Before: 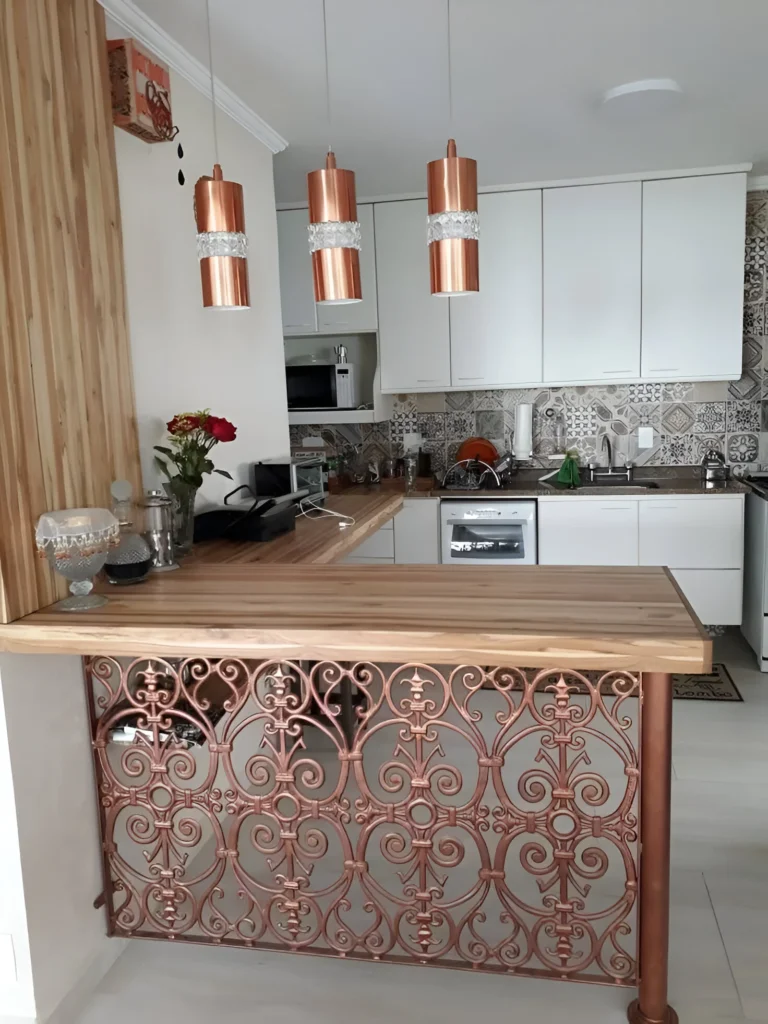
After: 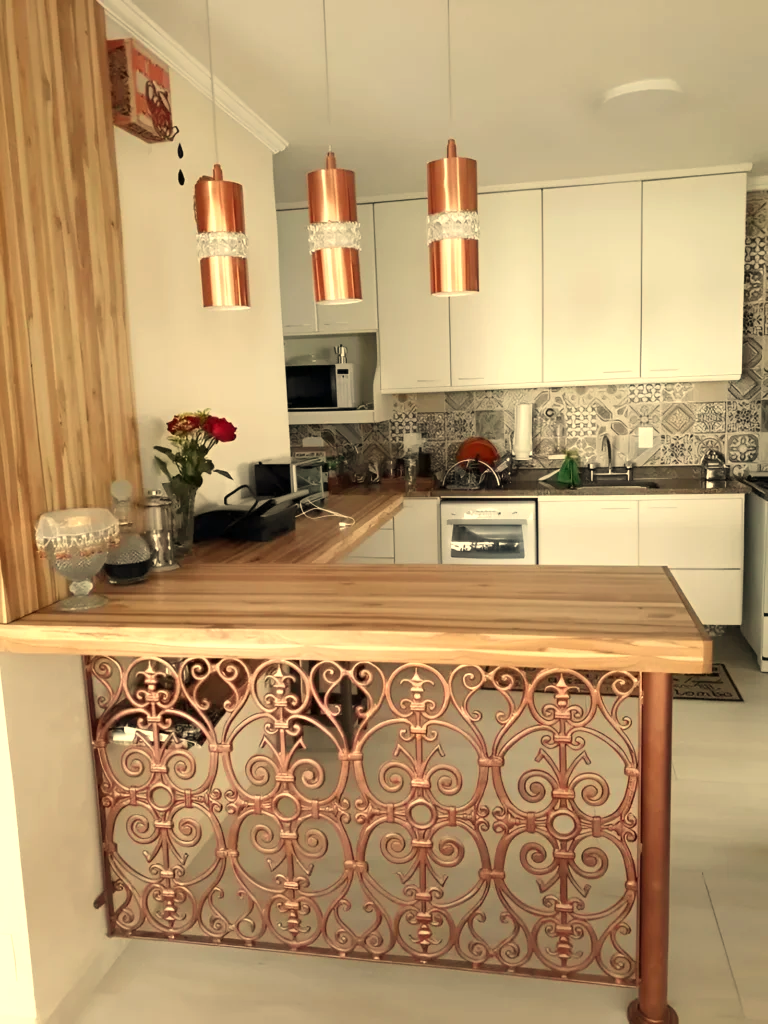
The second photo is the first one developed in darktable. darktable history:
exposure: exposure 0.375 EV, compensate highlight preservation false
white balance: red 1.08, blue 0.791
color correction: highlights a* 3.84, highlights b* 5.07
